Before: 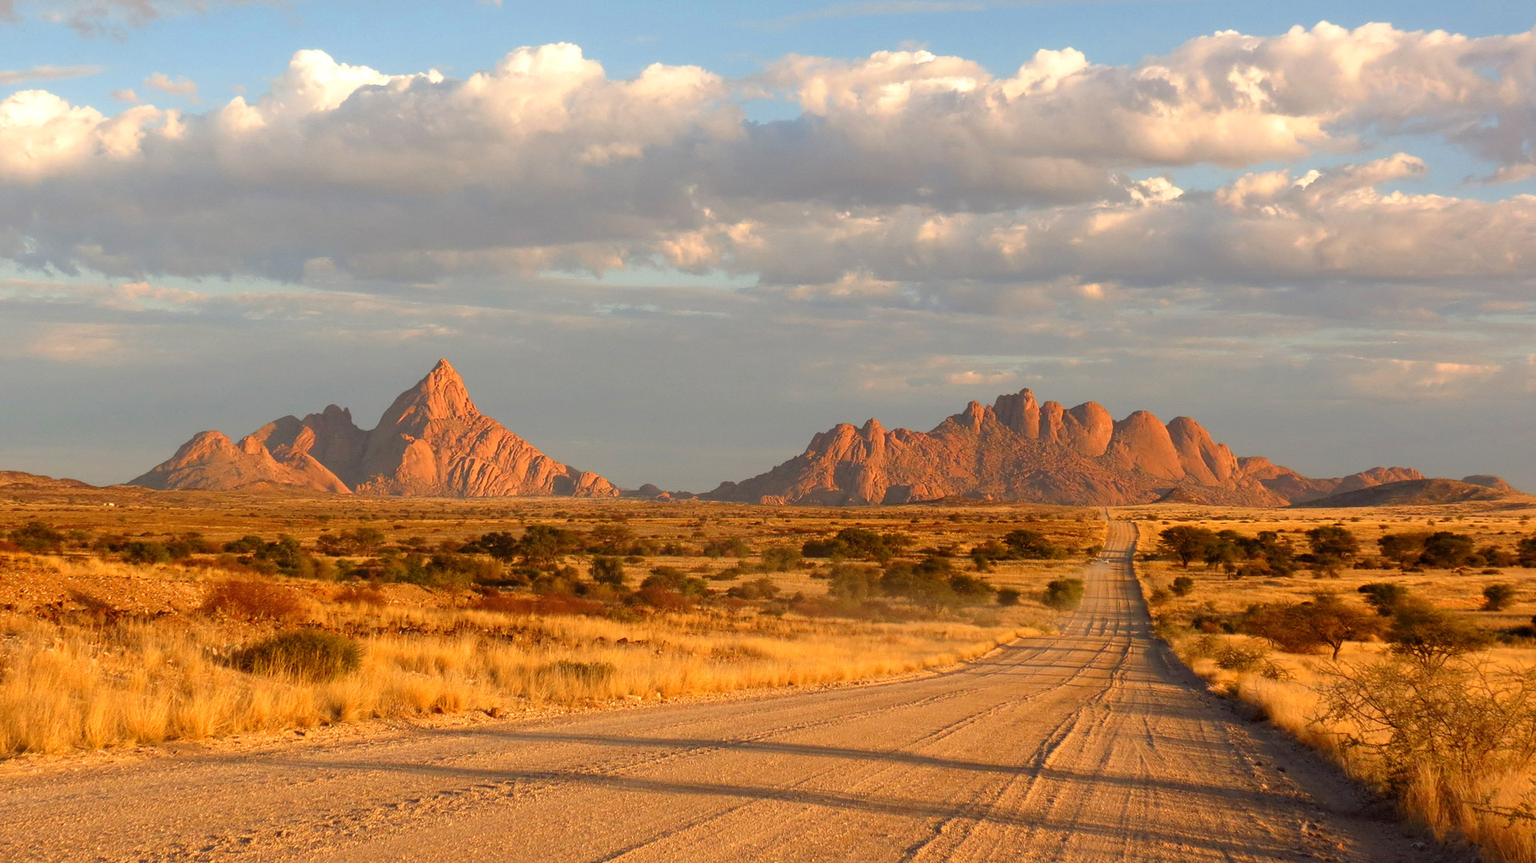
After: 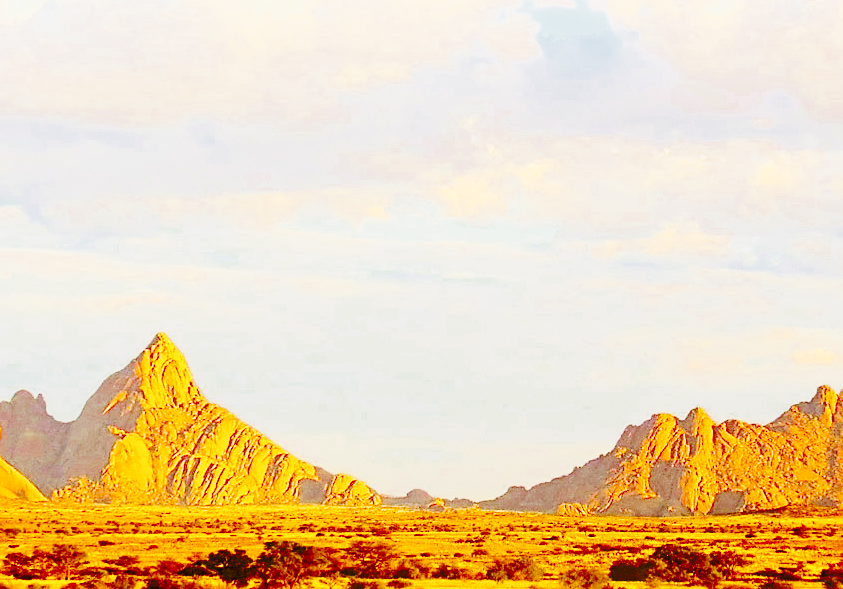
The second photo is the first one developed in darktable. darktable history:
contrast brightness saturation: contrast 0.241, brightness 0.26, saturation 0.378
crop: left 20.484%, top 10.782%, right 35.57%, bottom 34.576%
base curve: curves: ch0 [(0, 0) (0.032, 0.037) (0.105, 0.228) (0.435, 0.76) (0.856, 0.983) (1, 1)], preserve colors none
tone curve: curves: ch0 [(0, 0) (0.035, 0.017) (0.131, 0.108) (0.279, 0.279) (0.476, 0.554) (0.617, 0.693) (0.704, 0.77) (0.801, 0.854) (0.895, 0.927) (1, 0.976)]; ch1 [(0, 0) (0.318, 0.278) (0.444, 0.427) (0.493, 0.488) (0.508, 0.502) (0.534, 0.526) (0.562, 0.555) (0.645, 0.648) (0.746, 0.764) (1, 1)]; ch2 [(0, 0) (0.316, 0.292) (0.381, 0.37) (0.423, 0.448) (0.476, 0.482) (0.502, 0.495) (0.522, 0.518) (0.533, 0.532) (0.593, 0.622) (0.634, 0.663) (0.7, 0.7) (0.861, 0.808) (1, 0.951)], preserve colors none
velvia: on, module defaults
sharpen: on, module defaults
color zones: curves: ch0 [(0, 0.5) (0.125, 0.4) (0.25, 0.5) (0.375, 0.4) (0.5, 0.4) (0.625, 0.35) (0.75, 0.35) (0.875, 0.5)]; ch1 [(0, 0.35) (0.125, 0.45) (0.25, 0.35) (0.375, 0.35) (0.5, 0.35) (0.625, 0.35) (0.75, 0.45) (0.875, 0.35)]; ch2 [(0, 0.6) (0.125, 0.5) (0.25, 0.5) (0.375, 0.6) (0.5, 0.6) (0.625, 0.5) (0.75, 0.5) (0.875, 0.5)]
color balance rgb: perceptual saturation grading › global saturation 29.903%, global vibrance 20%
